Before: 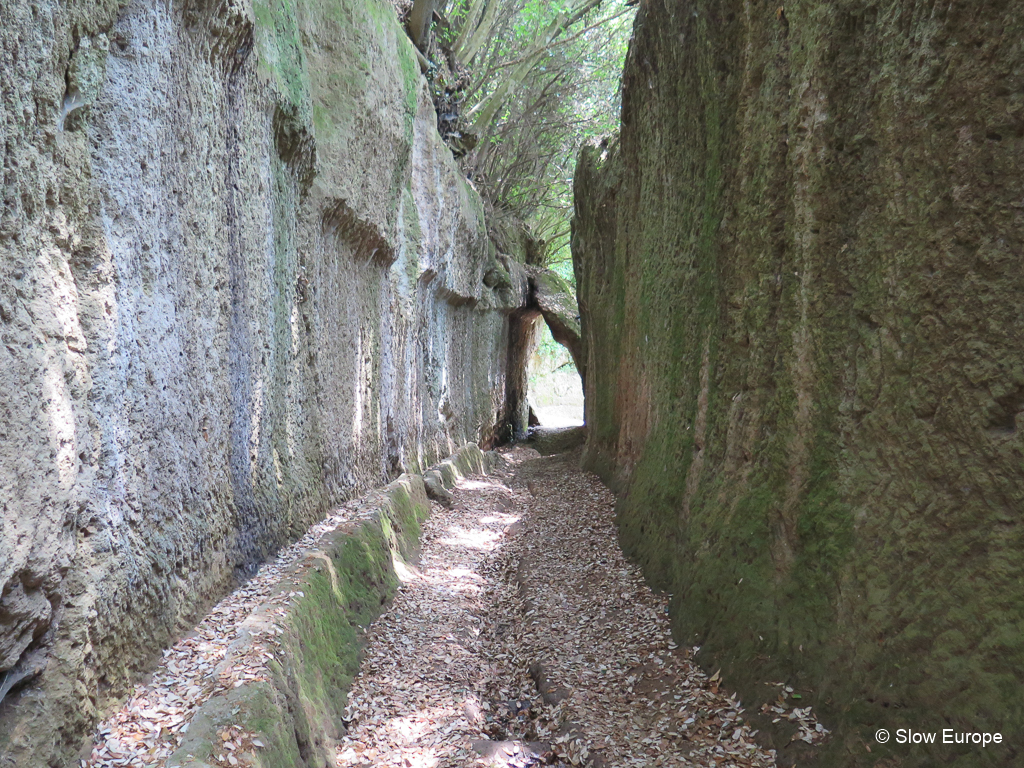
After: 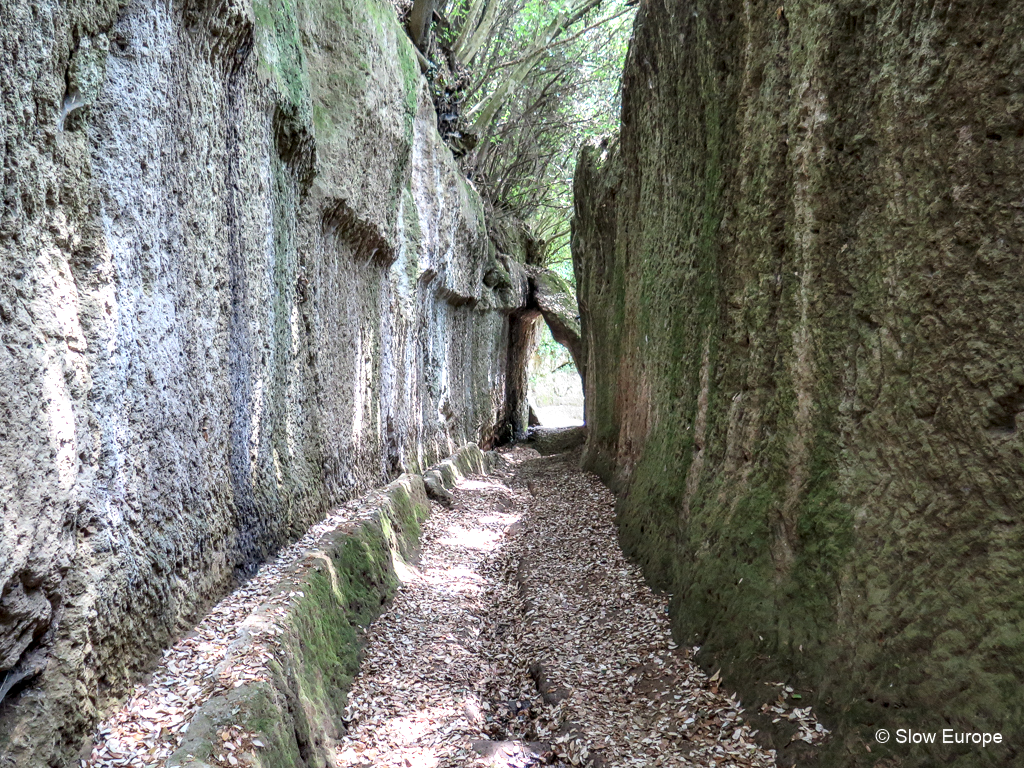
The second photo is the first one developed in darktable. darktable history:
local contrast: highlights 9%, shadows 39%, detail 184%, midtone range 0.471
